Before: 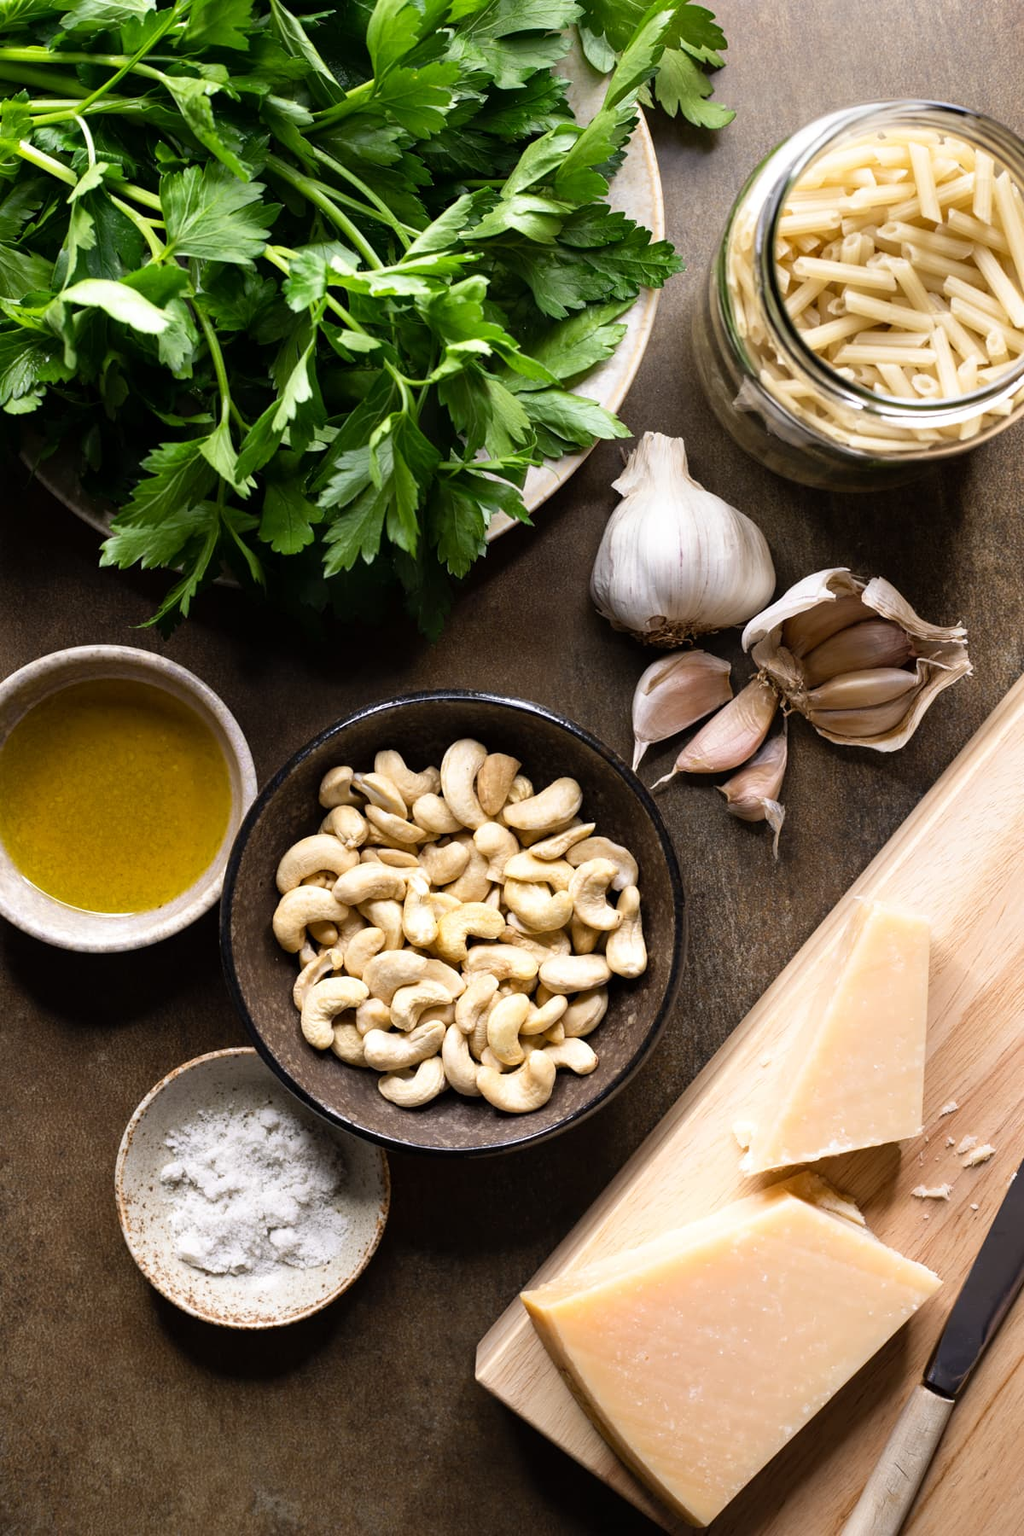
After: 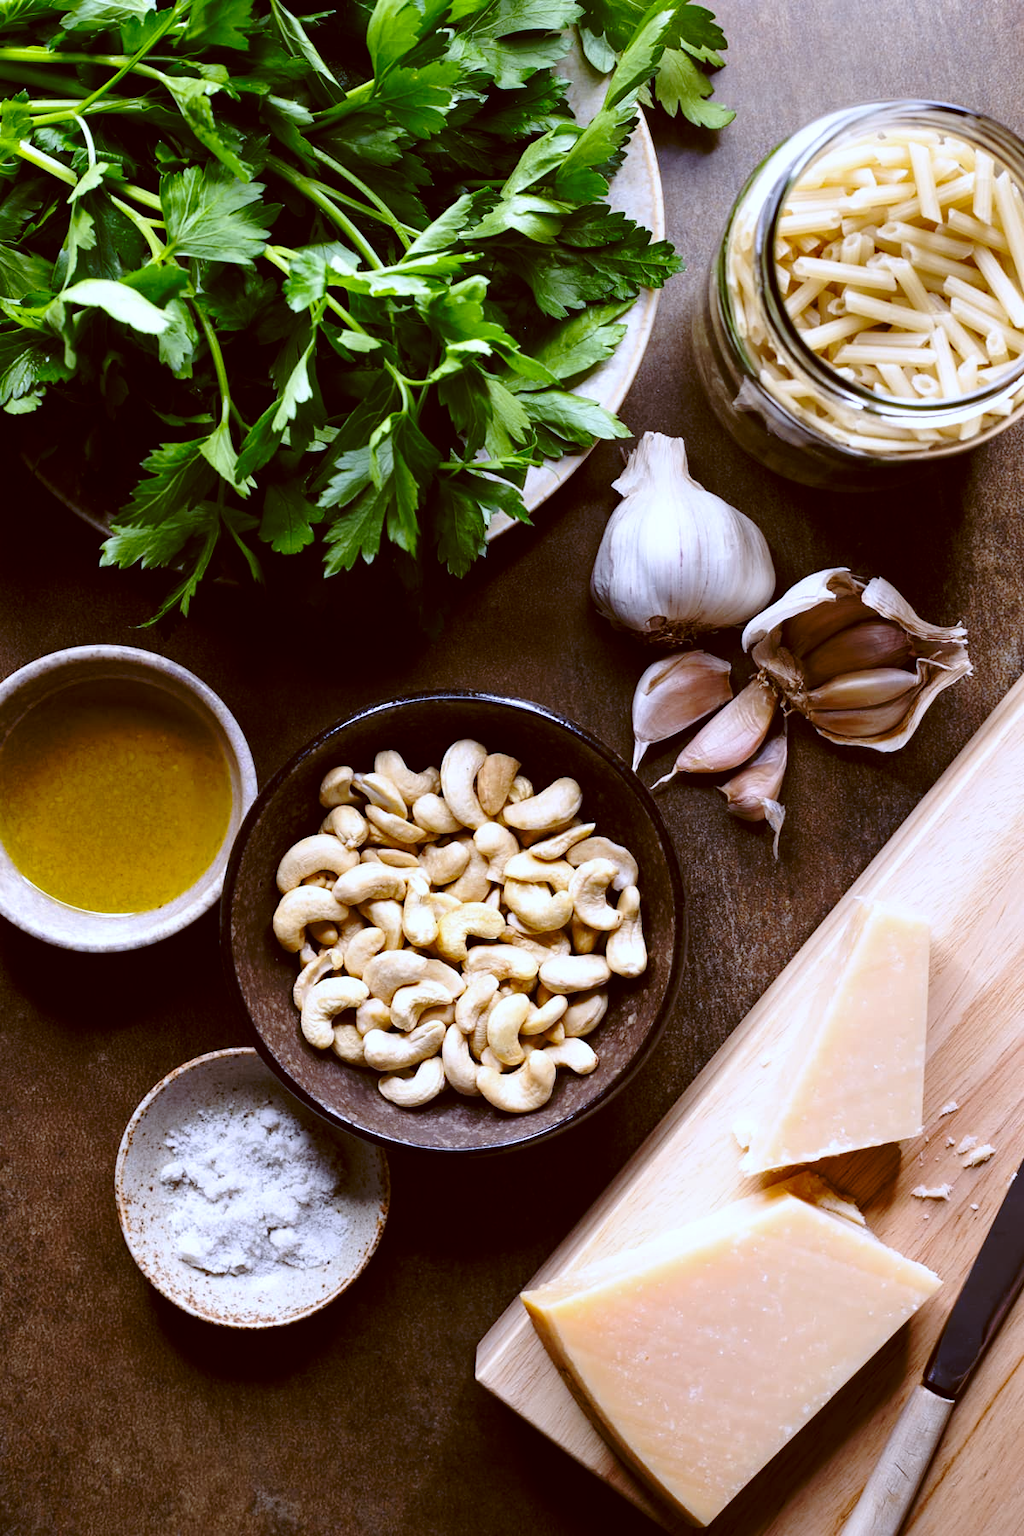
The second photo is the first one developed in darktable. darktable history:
exposure: exposure 0.014 EV, compensate highlight preservation false
color balance: lift [1, 1.015, 1.004, 0.985], gamma [1, 0.958, 0.971, 1.042], gain [1, 0.956, 0.977, 1.044]
base curve: curves: ch0 [(0, 0) (0.073, 0.04) (0.157, 0.139) (0.492, 0.492) (0.758, 0.758) (1, 1)], preserve colors none
white balance: red 0.967, blue 1.119, emerald 0.756
